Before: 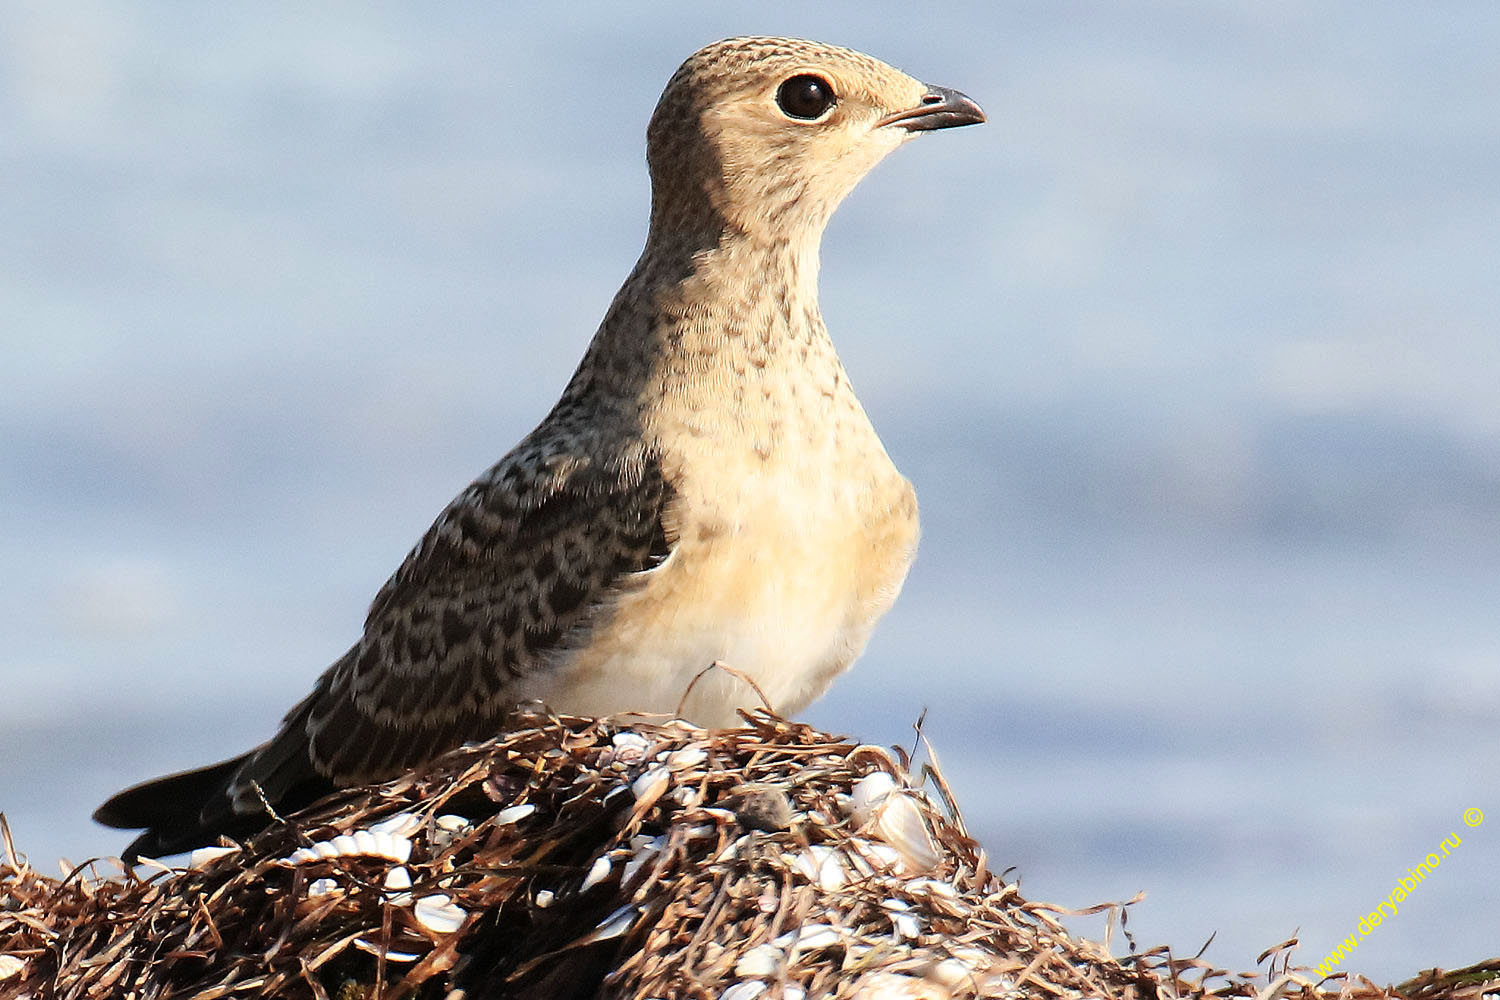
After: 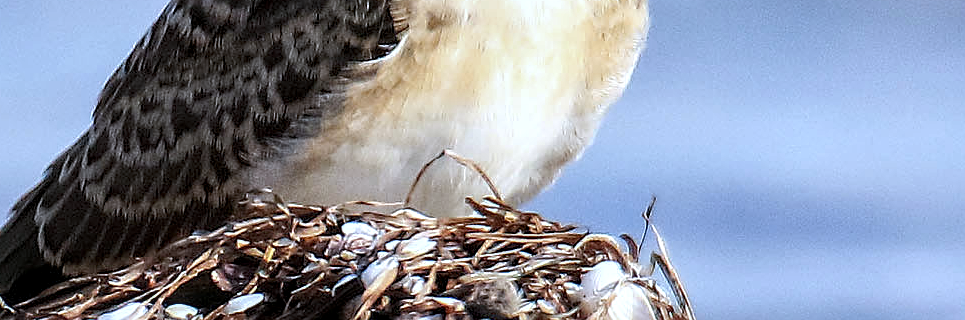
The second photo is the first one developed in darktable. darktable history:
sharpen: on, module defaults
local contrast: detail 150%
white balance: red 0.926, green 1.003, blue 1.133
crop: left 18.091%, top 51.13%, right 17.525%, bottom 16.85%
shadows and highlights: radius 125.46, shadows 21.19, highlights -21.19, low approximation 0.01
